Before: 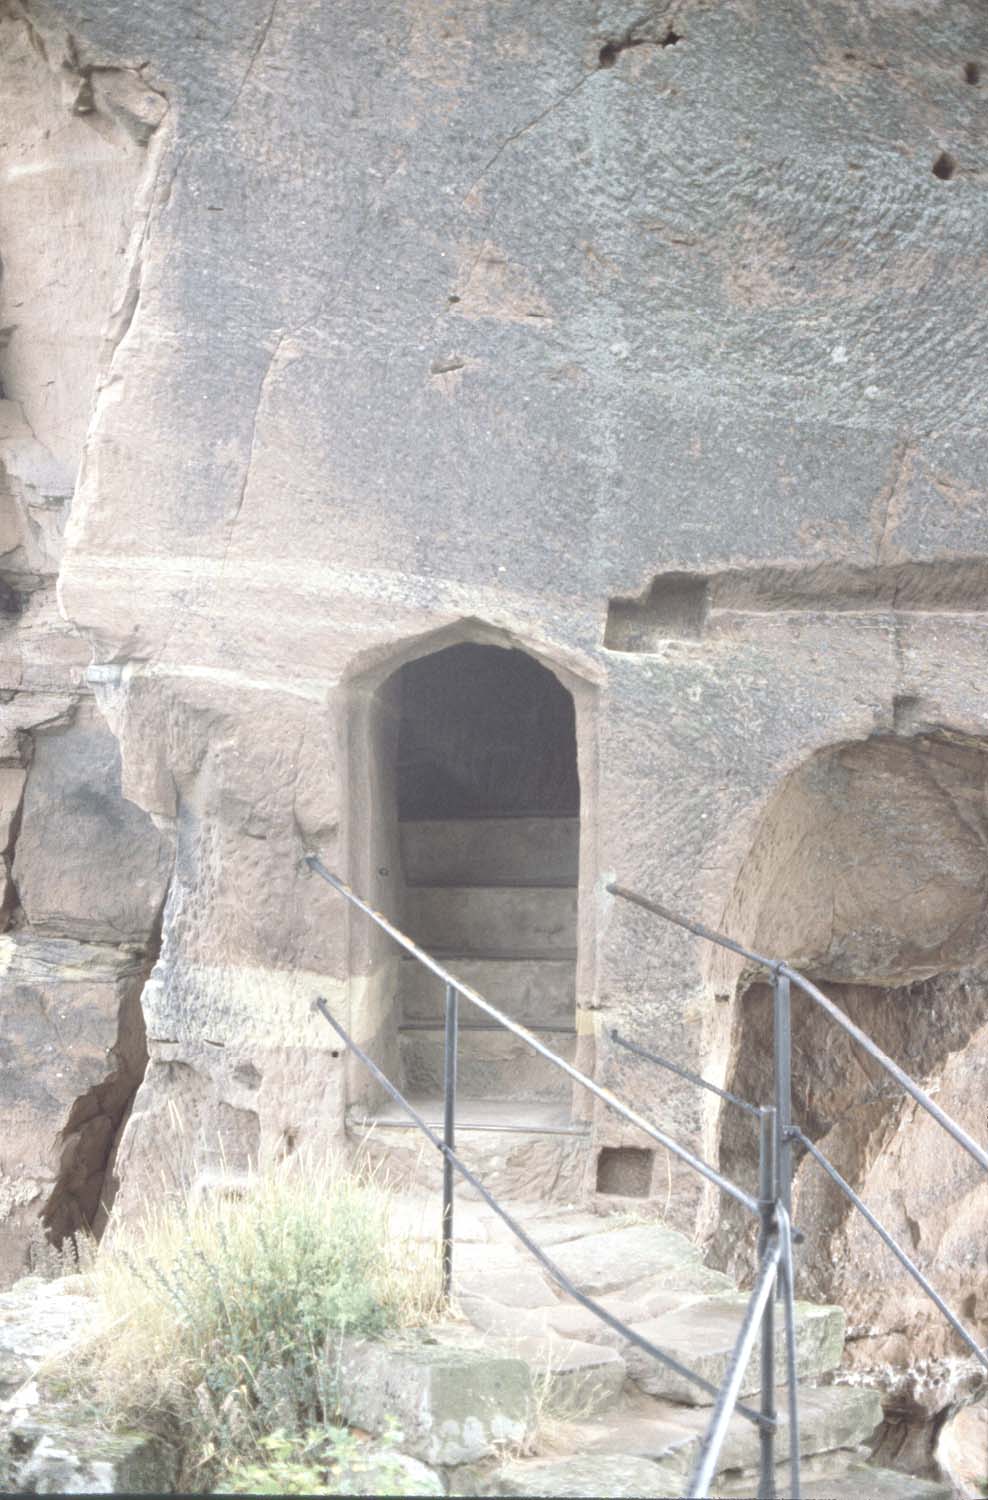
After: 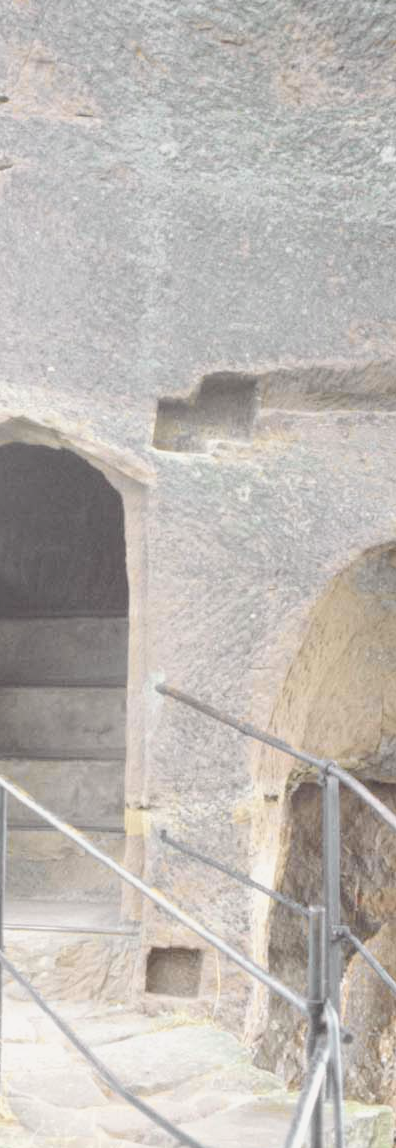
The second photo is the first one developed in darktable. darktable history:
crop: left 45.721%, top 13.393%, right 14.118%, bottom 10.01%
tone curve: curves: ch0 [(0, 0.019) (0.066, 0.043) (0.189, 0.182) (0.368, 0.407) (0.501, 0.564) (0.677, 0.729) (0.851, 0.861) (0.997, 0.959)]; ch1 [(0, 0) (0.187, 0.121) (0.388, 0.346) (0.437, 0.409) (0.474, 0.472) (0.499, 0.501) (0.514, 0.515) (0.542, 0.557) (0.645, 0.686) (0.812, 0.856) (1, 1)]; ch2 [(0, 0) (0.246, 0.214) (0.421, 0.427) (0.459, 0.484) (0.5, 0.504) (0.518, 0.523) (0.529, 0.548) (0.56, 0.576) (0.607, 0.63) (0.744, 0.734) (0.867, 0.821) (0.993, 0.889)], color space Lab, independent channels, preserve colors none
